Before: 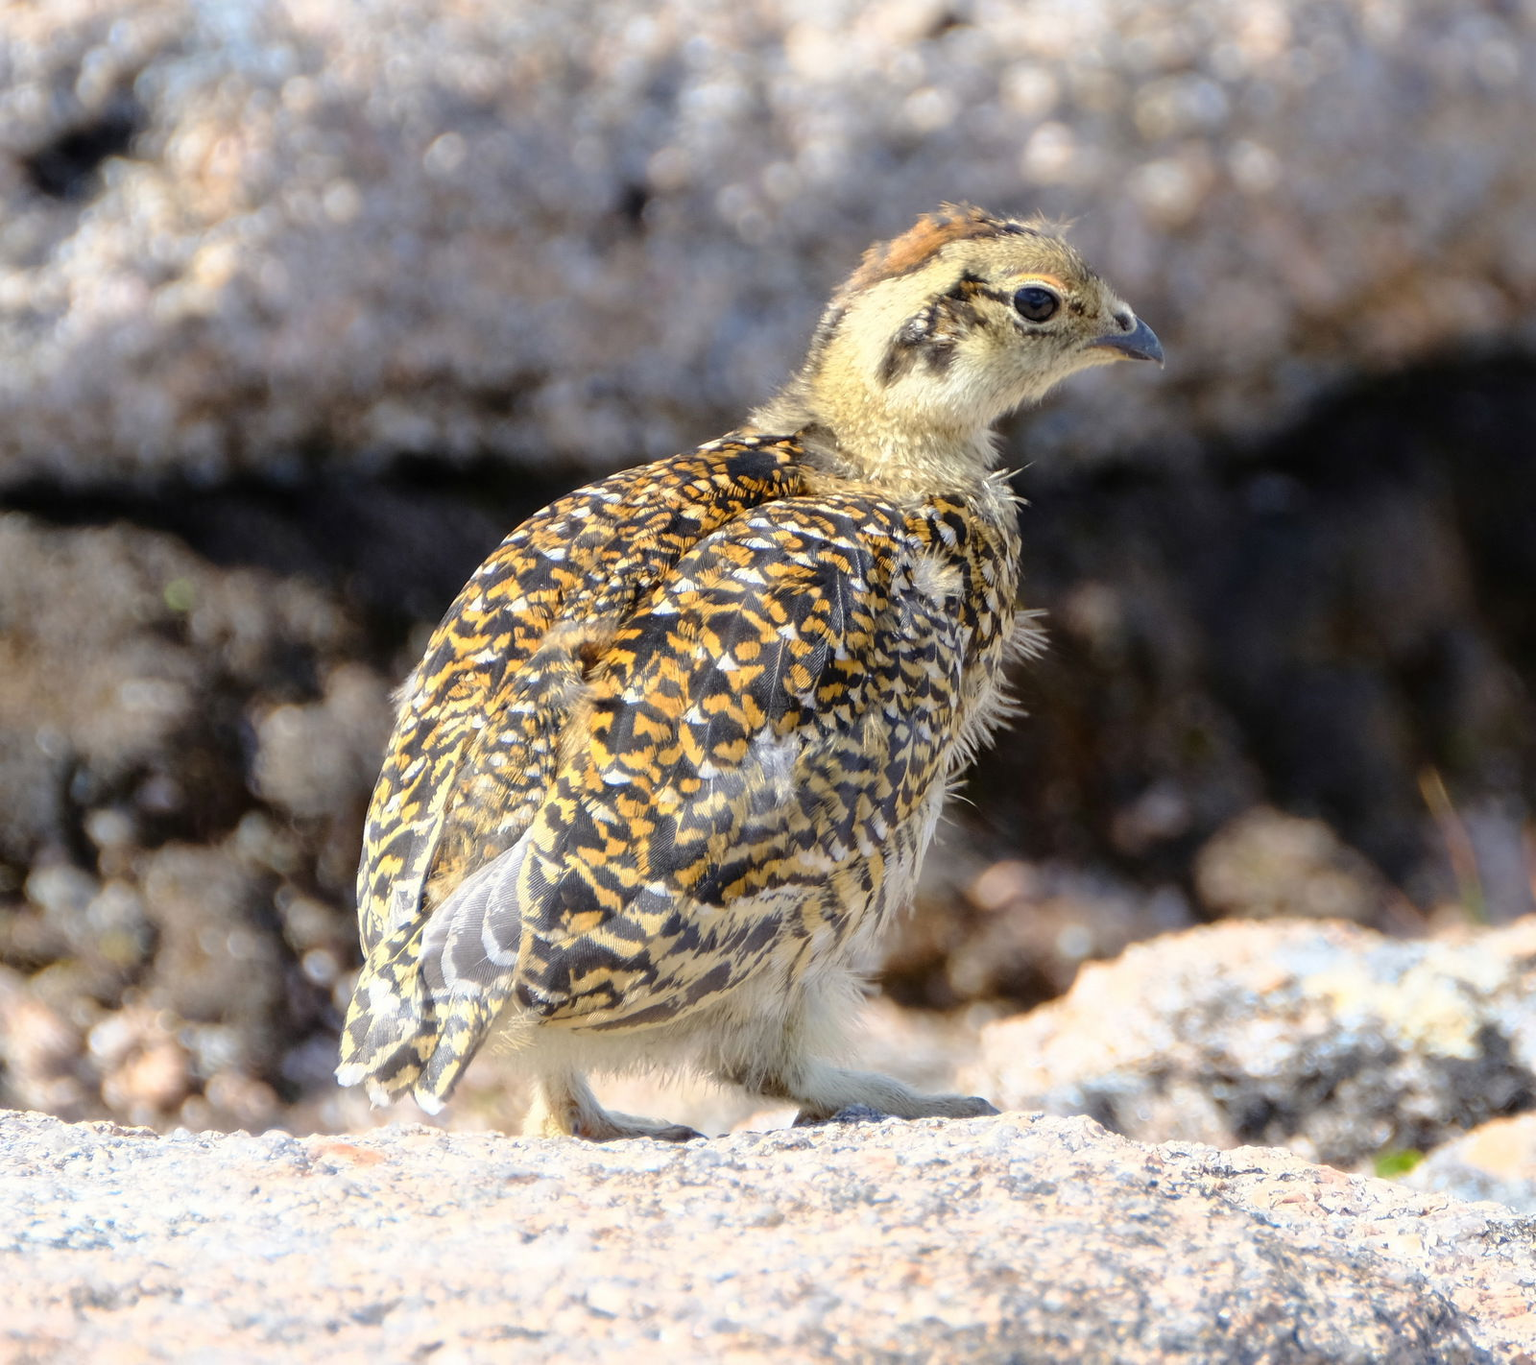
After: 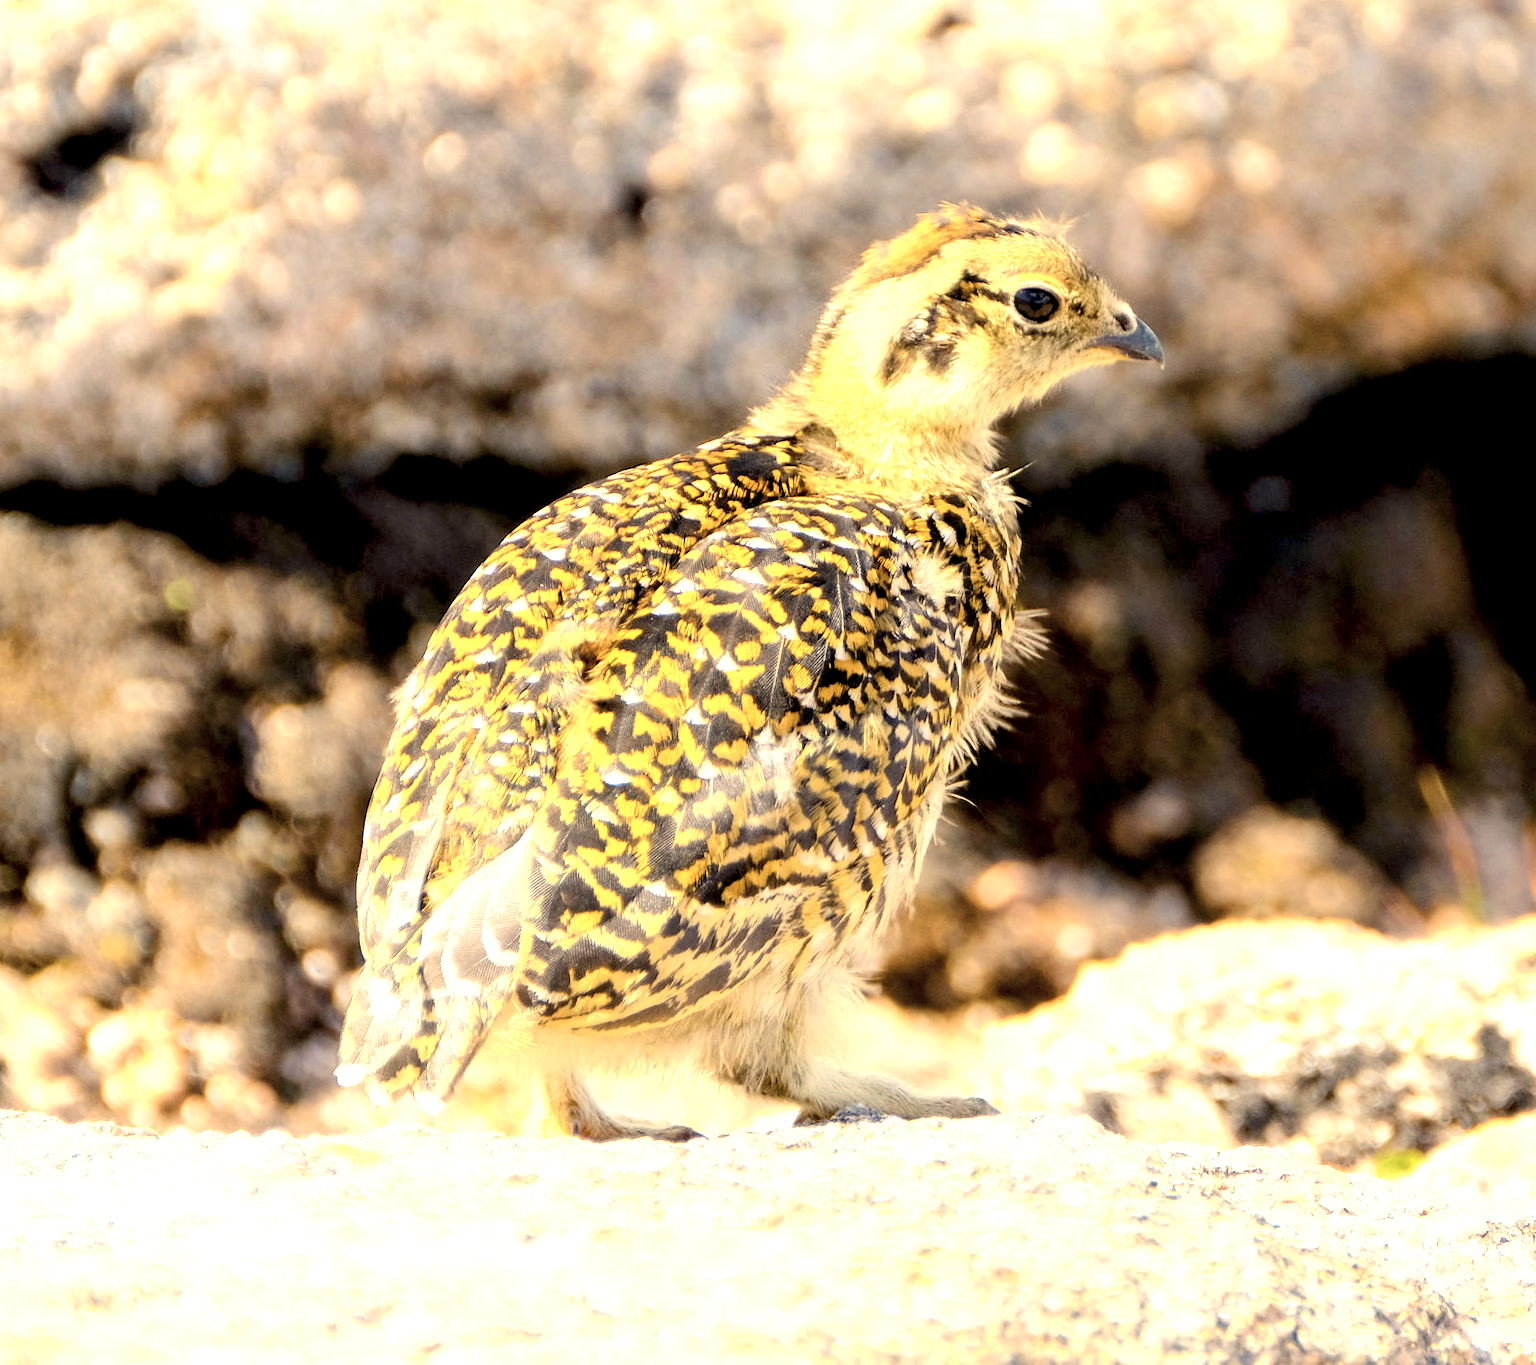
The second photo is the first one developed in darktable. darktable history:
contrast brightness saturation: contrast 0.1, saturation -0.36
color balance rgb: linear chroma grading › global chroma 15%, perceptual saturation grading › global saturation 30%
exposure: black level correction 0.01, exposure 1 EV, compensate highlight preservation false
white balance: red 1.138, green 0.996, blue 0.812
